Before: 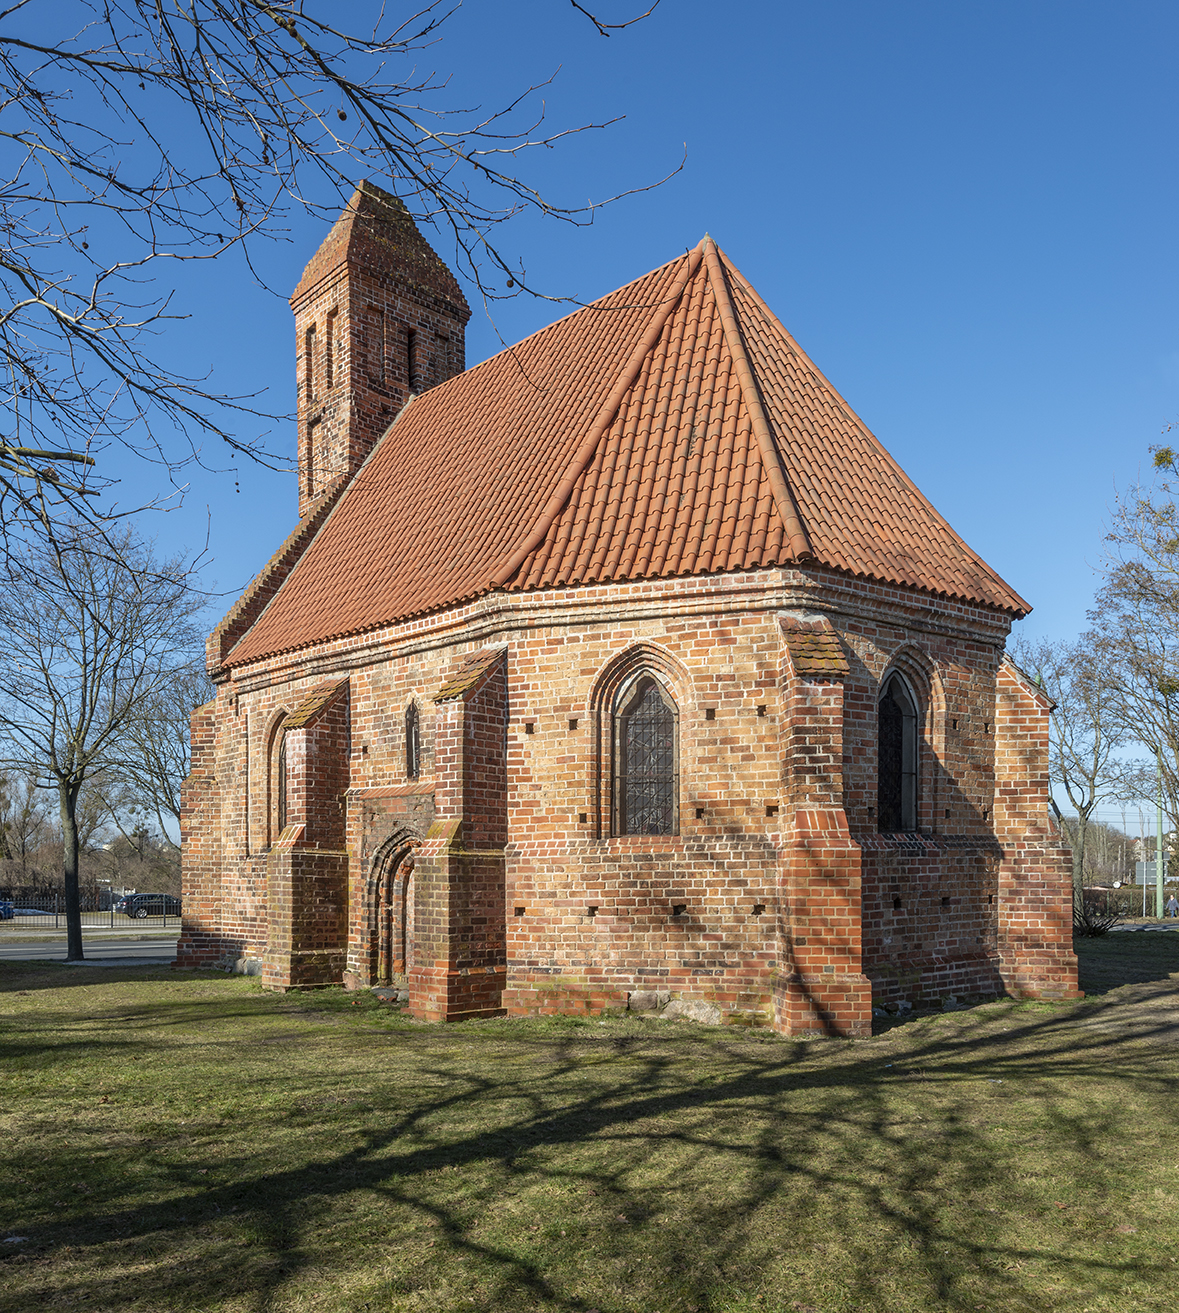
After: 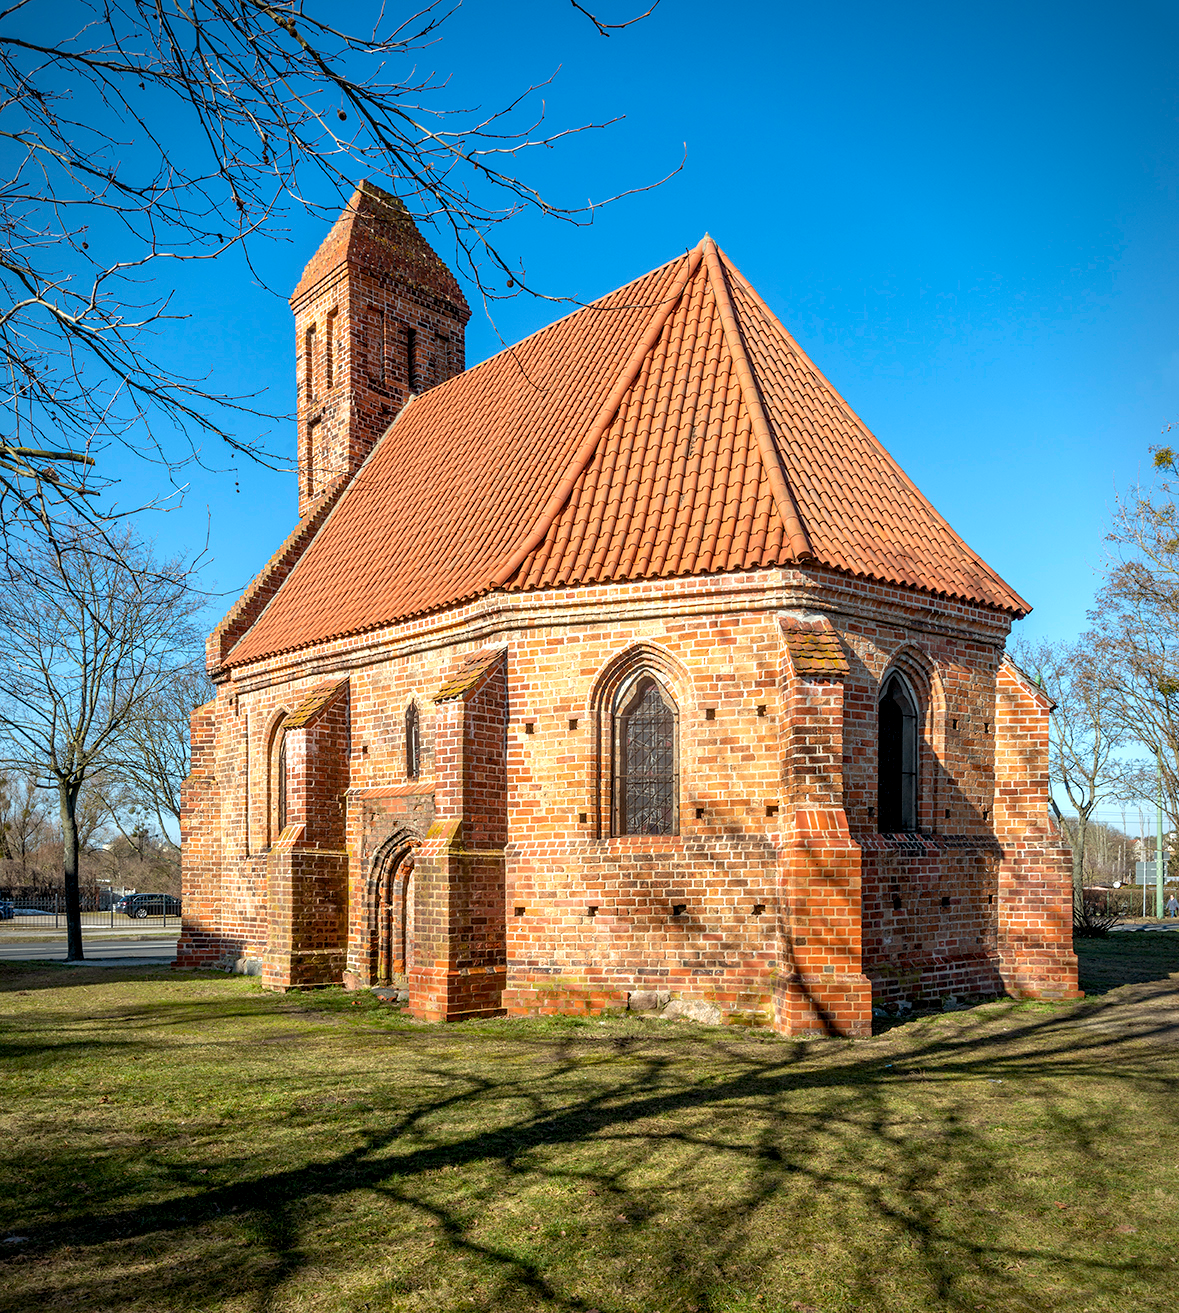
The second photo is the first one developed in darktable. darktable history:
vignetting: fall-off start 86.65%, saturation -0.024, automatic ratio true
exposure: exposure 0.465 EV, compensate highlight preservation false
color balance rgb: power › chroma 0.679%, power › hue 60°, global offset › luminance -0.848%, perceptual saturation grading › global saturation 8.947%
